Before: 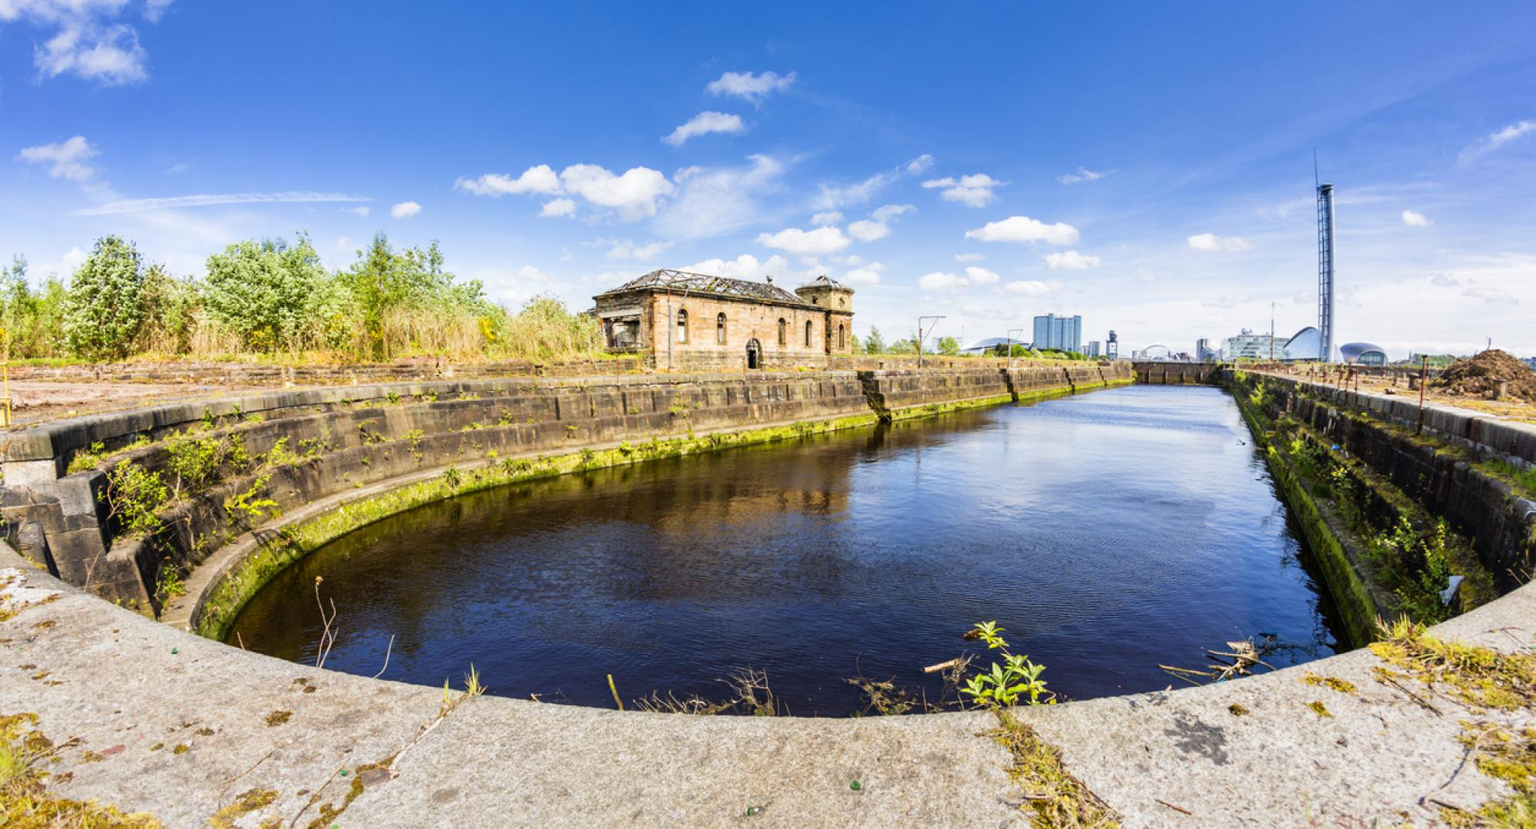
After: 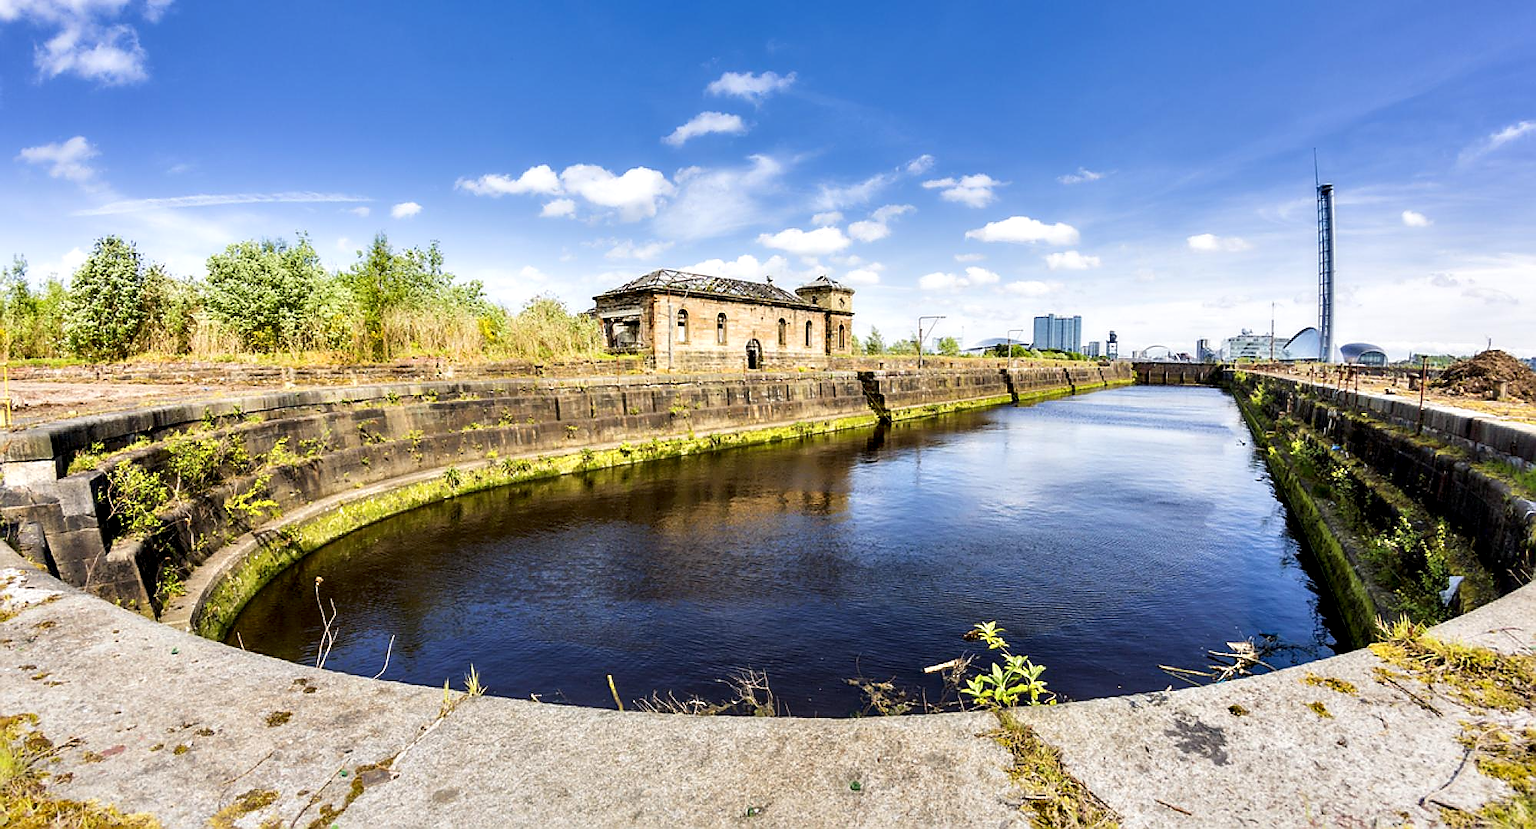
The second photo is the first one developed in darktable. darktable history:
sharpen: radius 1.349, amount 1.265, threshold 0.619
contrast equalizer: octaves 7, y [[0.514, 0.573, 0.581, 0.508, 0.5, 0.5], [0.5 ×6], [0.5 ×6], [0 ×6], [0 ×6]]
